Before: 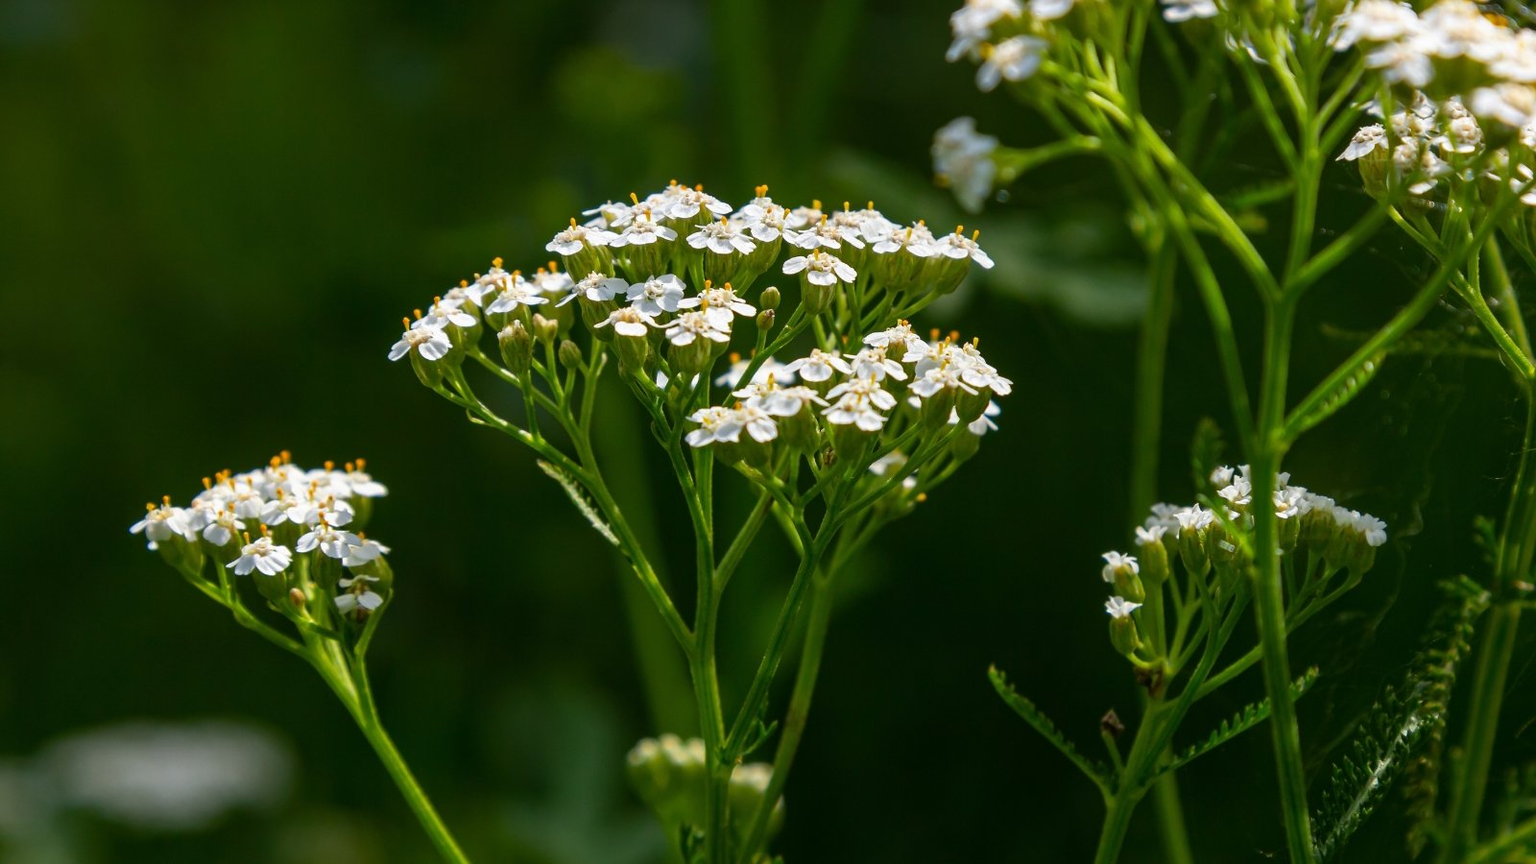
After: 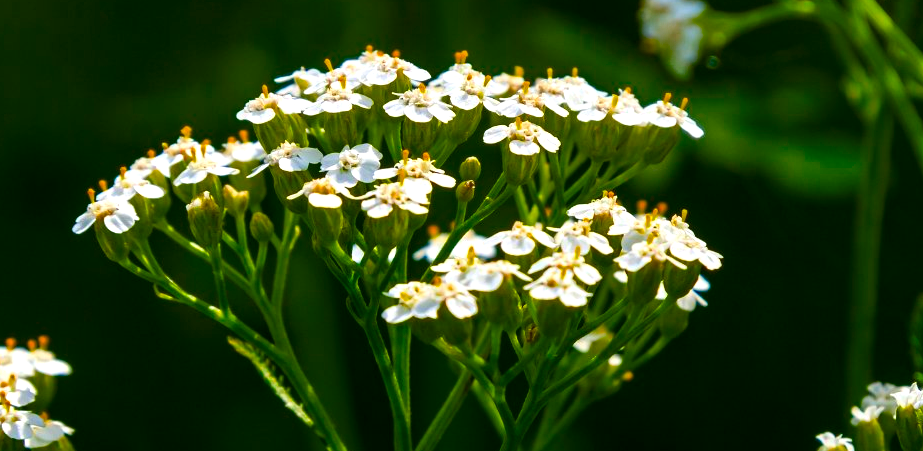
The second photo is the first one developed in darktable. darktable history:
contrast brightness saturation: contrast 0.091, saturation 0.285
exposure: black level correction 0.003, exposure 0.381 EV, compensate highlight preservation false
color balance rgb: perceptual saturation grading › global saturation 35.263%, saturation formula JzAzBz (2021)
crop: left 20.802%, top 15.808%, right 21.472%, bottom 33.838%
